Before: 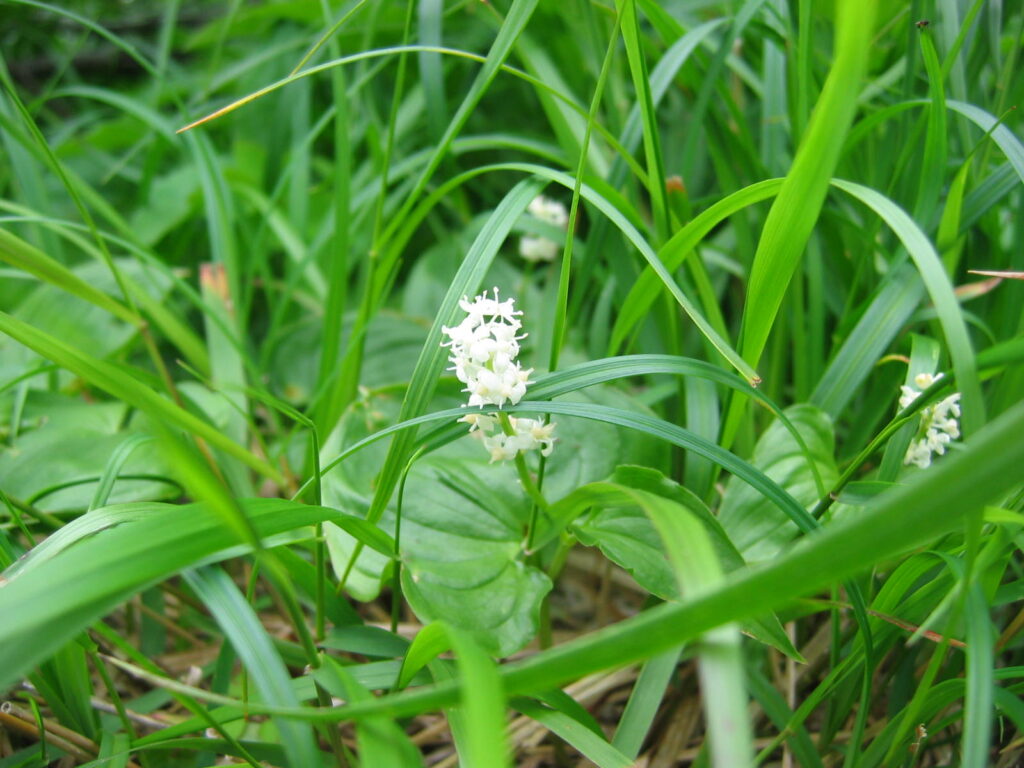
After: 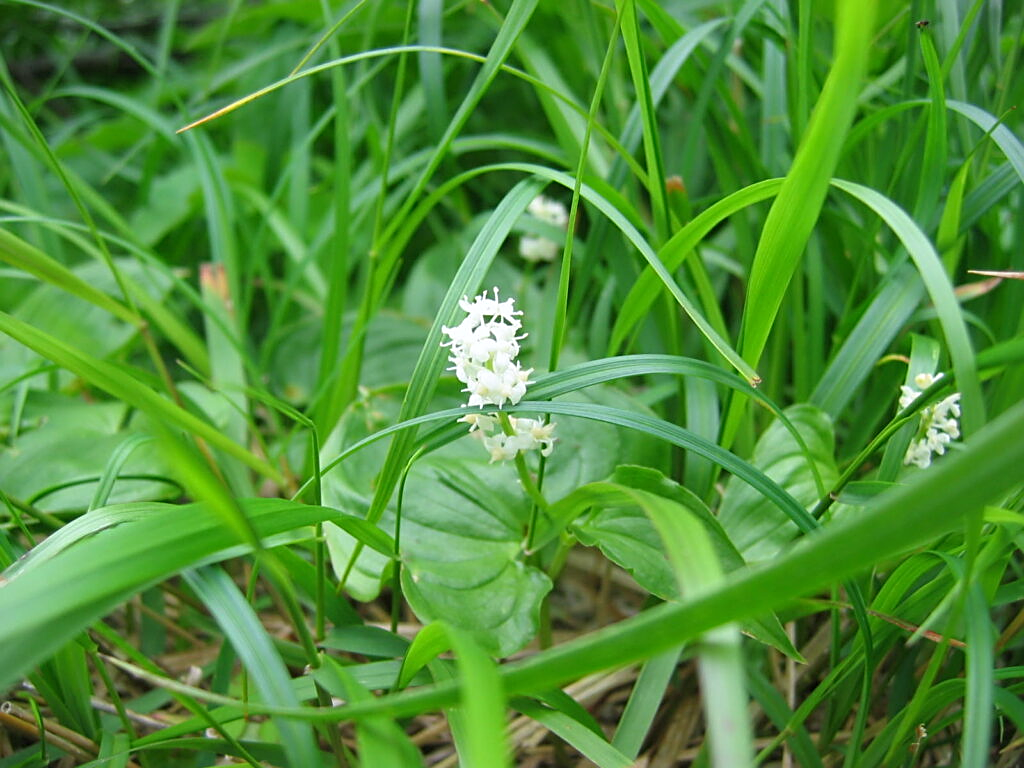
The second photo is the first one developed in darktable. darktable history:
sharpen: on, module defaults
white balance: red 0.988, blue 1.017
